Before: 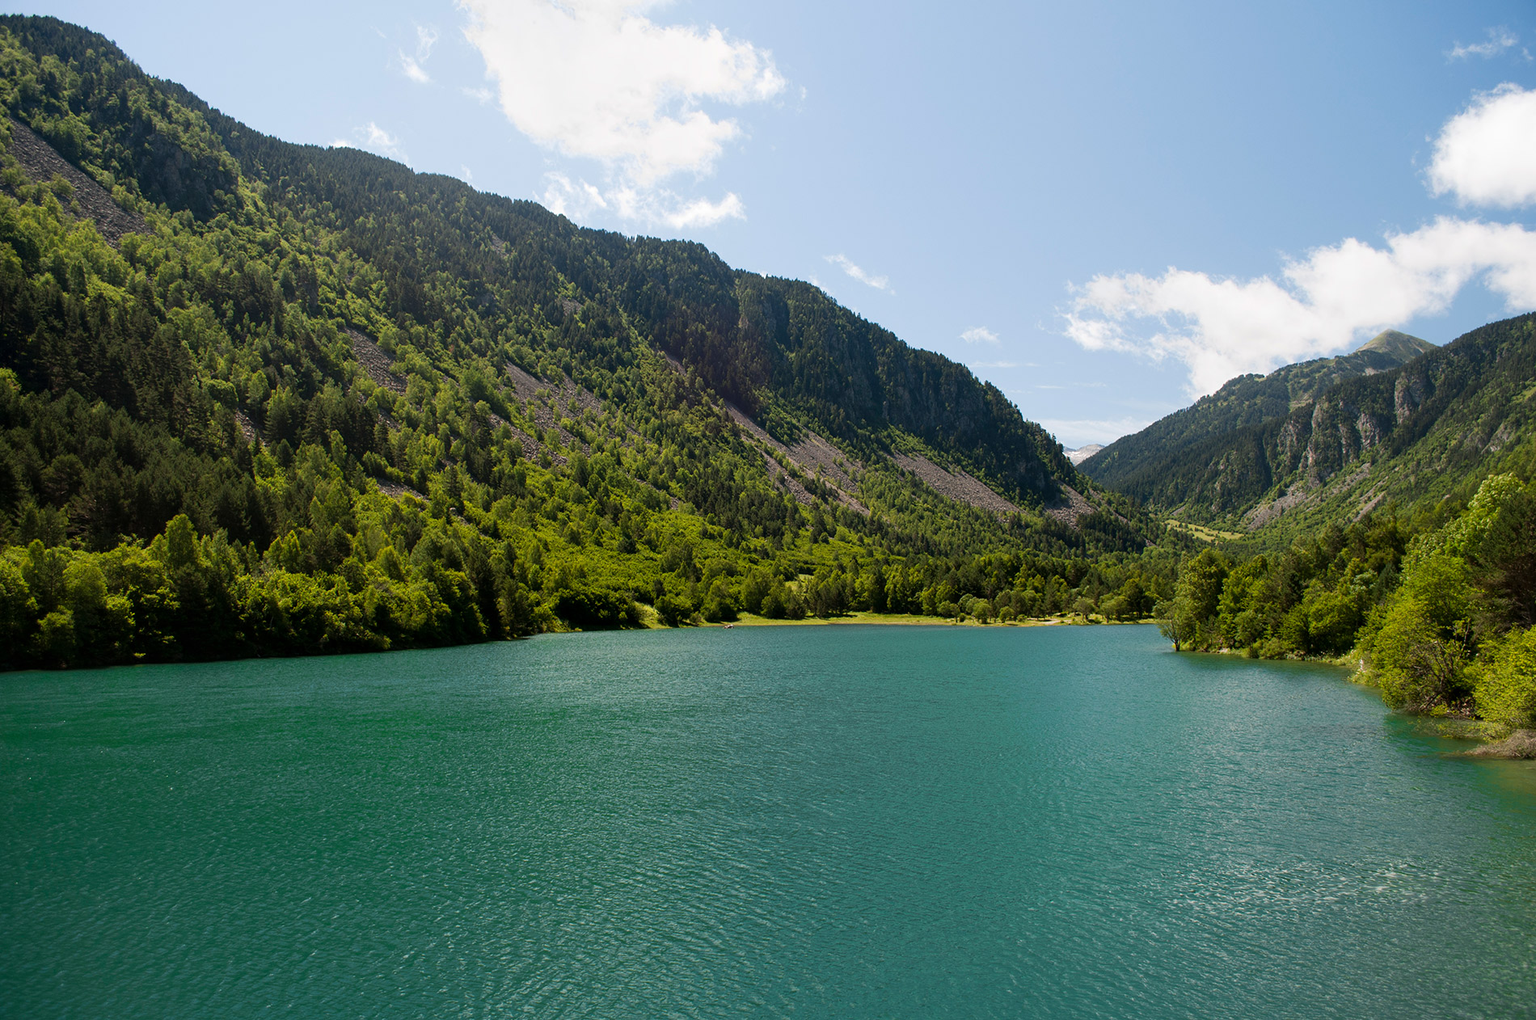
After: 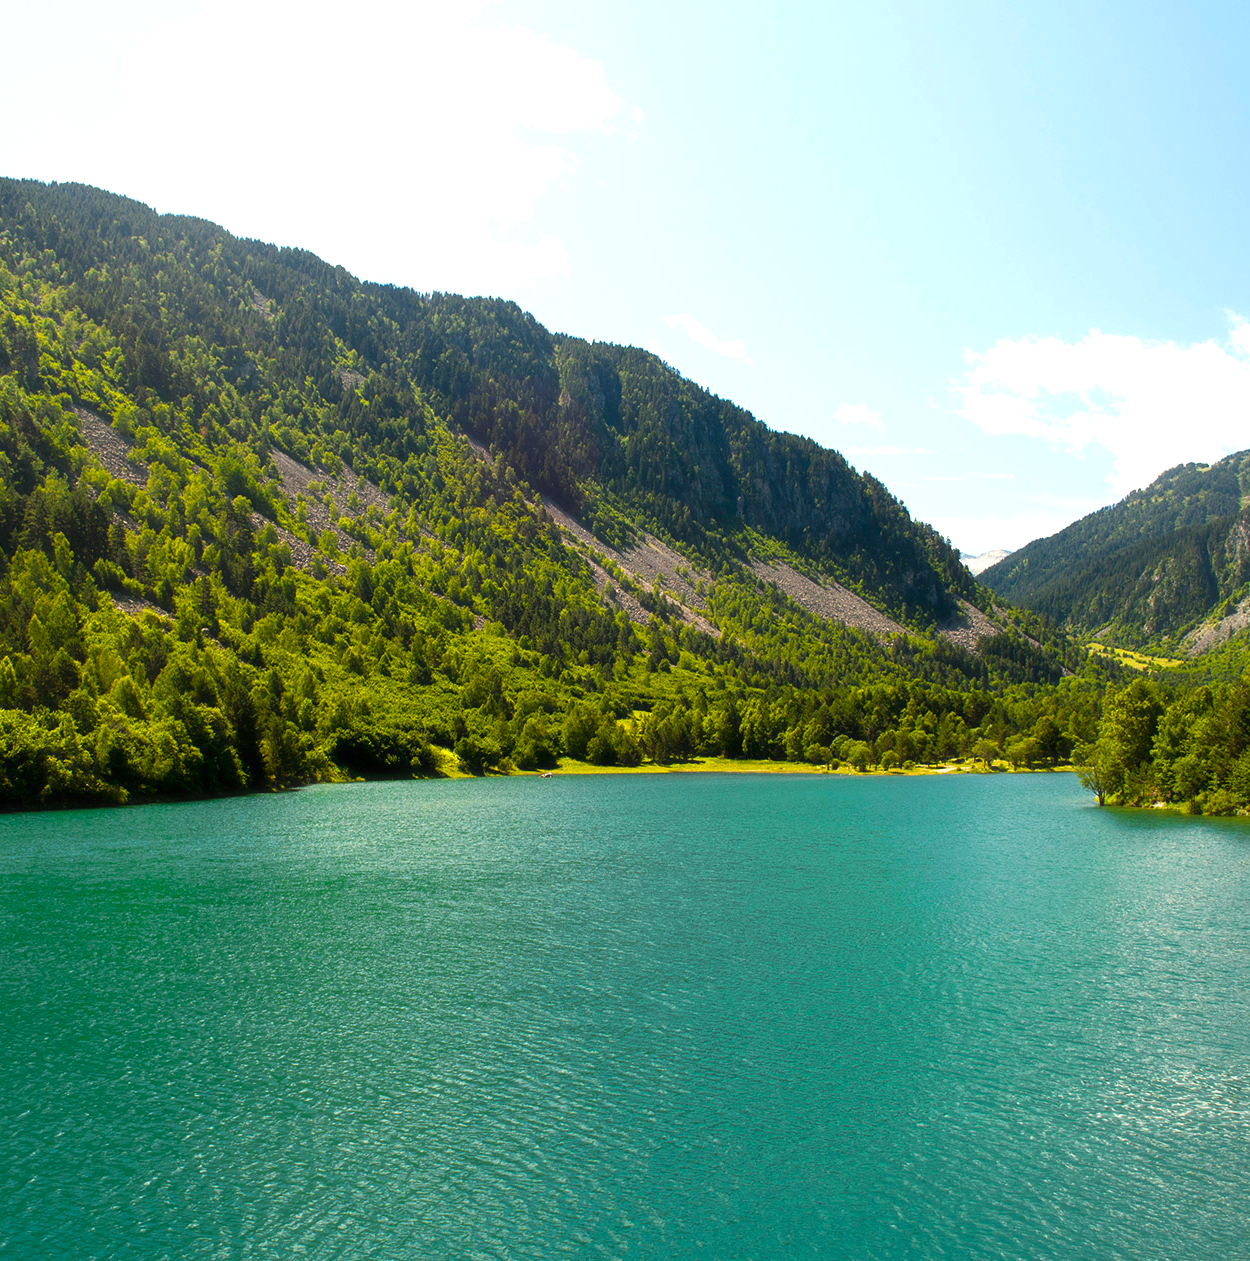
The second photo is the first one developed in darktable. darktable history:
crop and rotate: left 18.707%, right 15.496%
haze removal: strength -0.112, compatibility mode true, adaptive false
color balance rgb: shadows lift › chroma 0.948%, shadows lift › hue 111.3°, highlights gain › luminance 6.075%, highlights gain › chroma 2.56%, highlights gain › hue 89.29°, perceptual saturation grading › global saturation 28.901%, perceptual saturation grading › mid-tones 12.62%, perceptual saturation grading › shadows 9.71%, perceptual brilliance grading › global brilliance 18.484%
